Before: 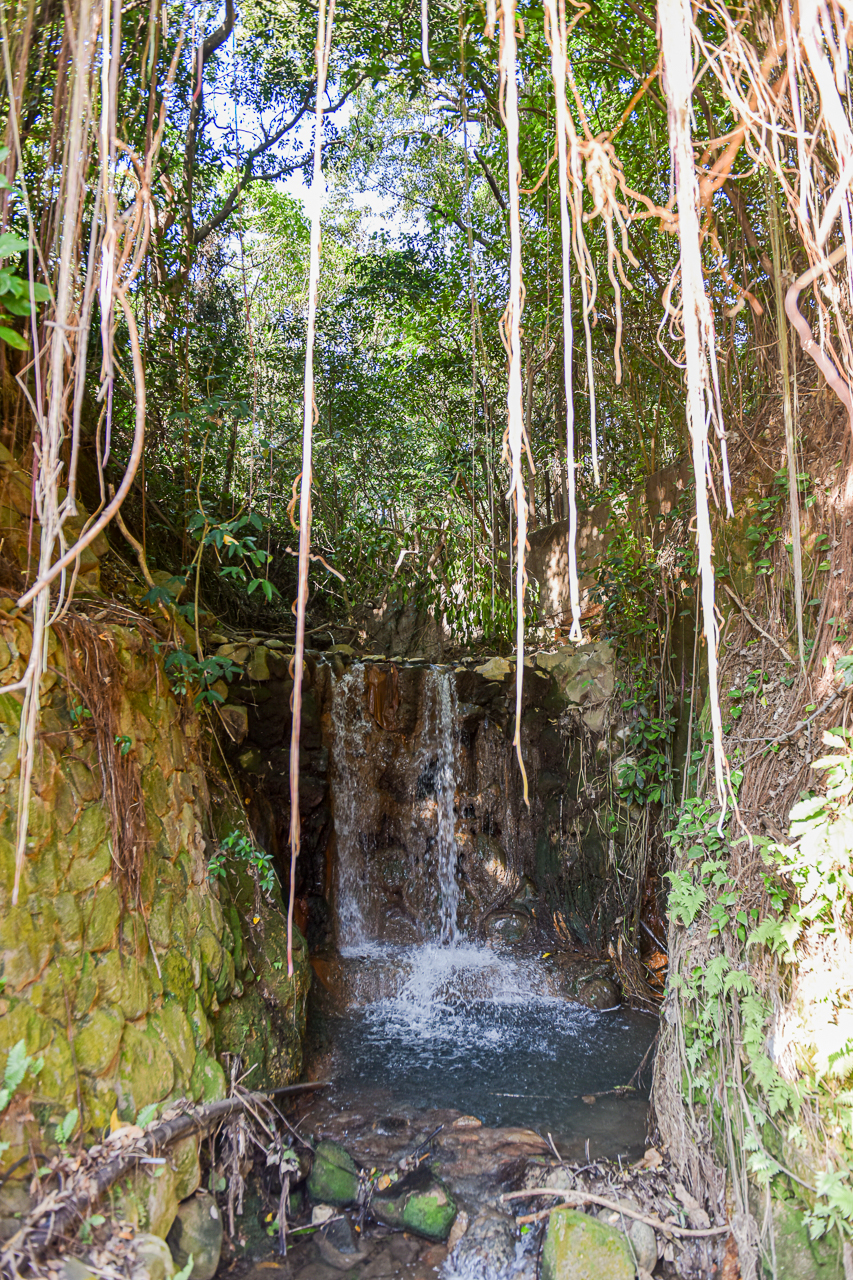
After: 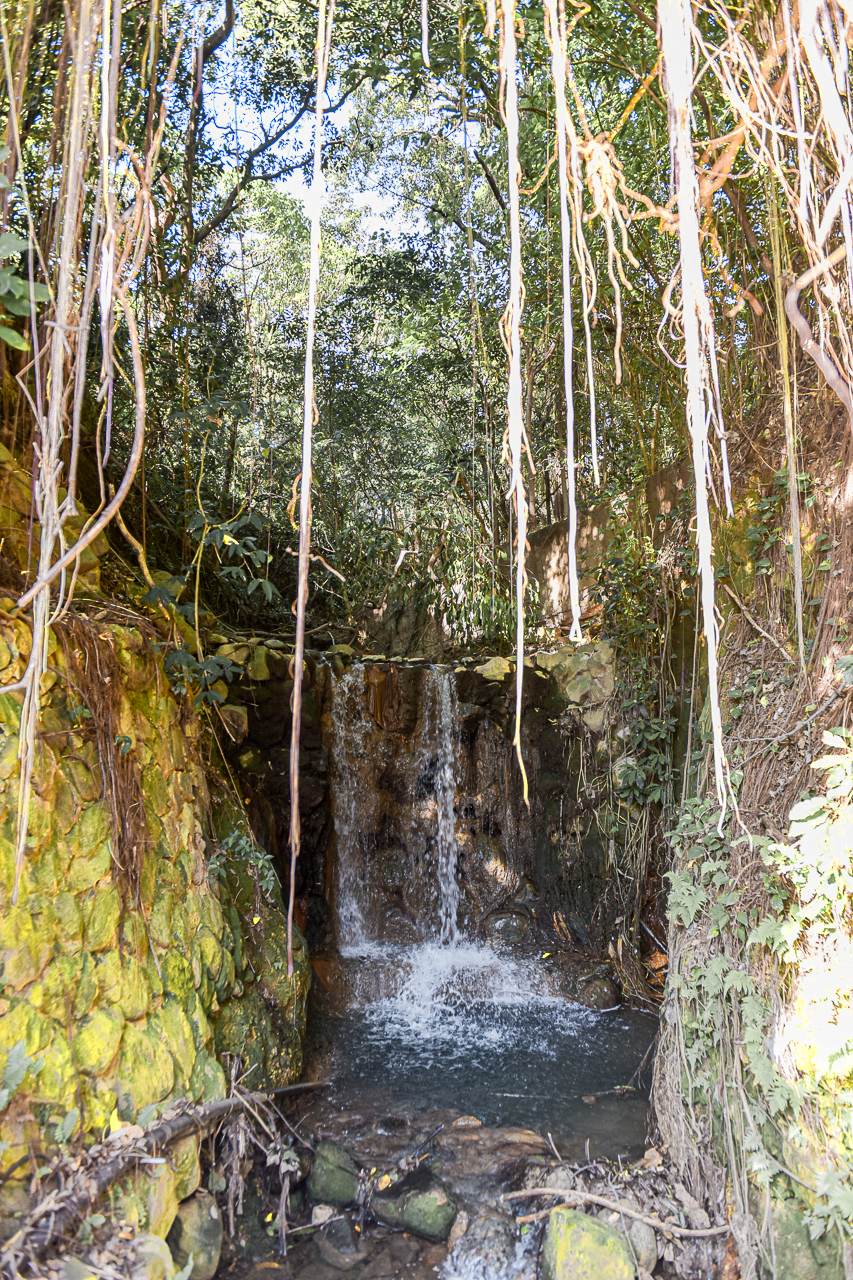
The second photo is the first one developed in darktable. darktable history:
color zones: curves: ch0 [(0.004, 0.306) (0.107, 0.448) (0.252, 0.656) (0.41, 0.398) (0.595, 0.515) (0.768, 0.628)]; ch1 [(0.07, 0.323) (0.151, 0.452) (0.252, 0.608) (0.346, 0.221) (0.463, 0.189) (0.61, 0.368) (0.735, 0.395) (0.921, 0.412)]; ch2 [(0, 0.476) (0.132, 0.512) (0.243, 0.512) (0.397, 0.48) (0.522, 0.376) (0.634, 0.536) (0.761, 0.46)]
